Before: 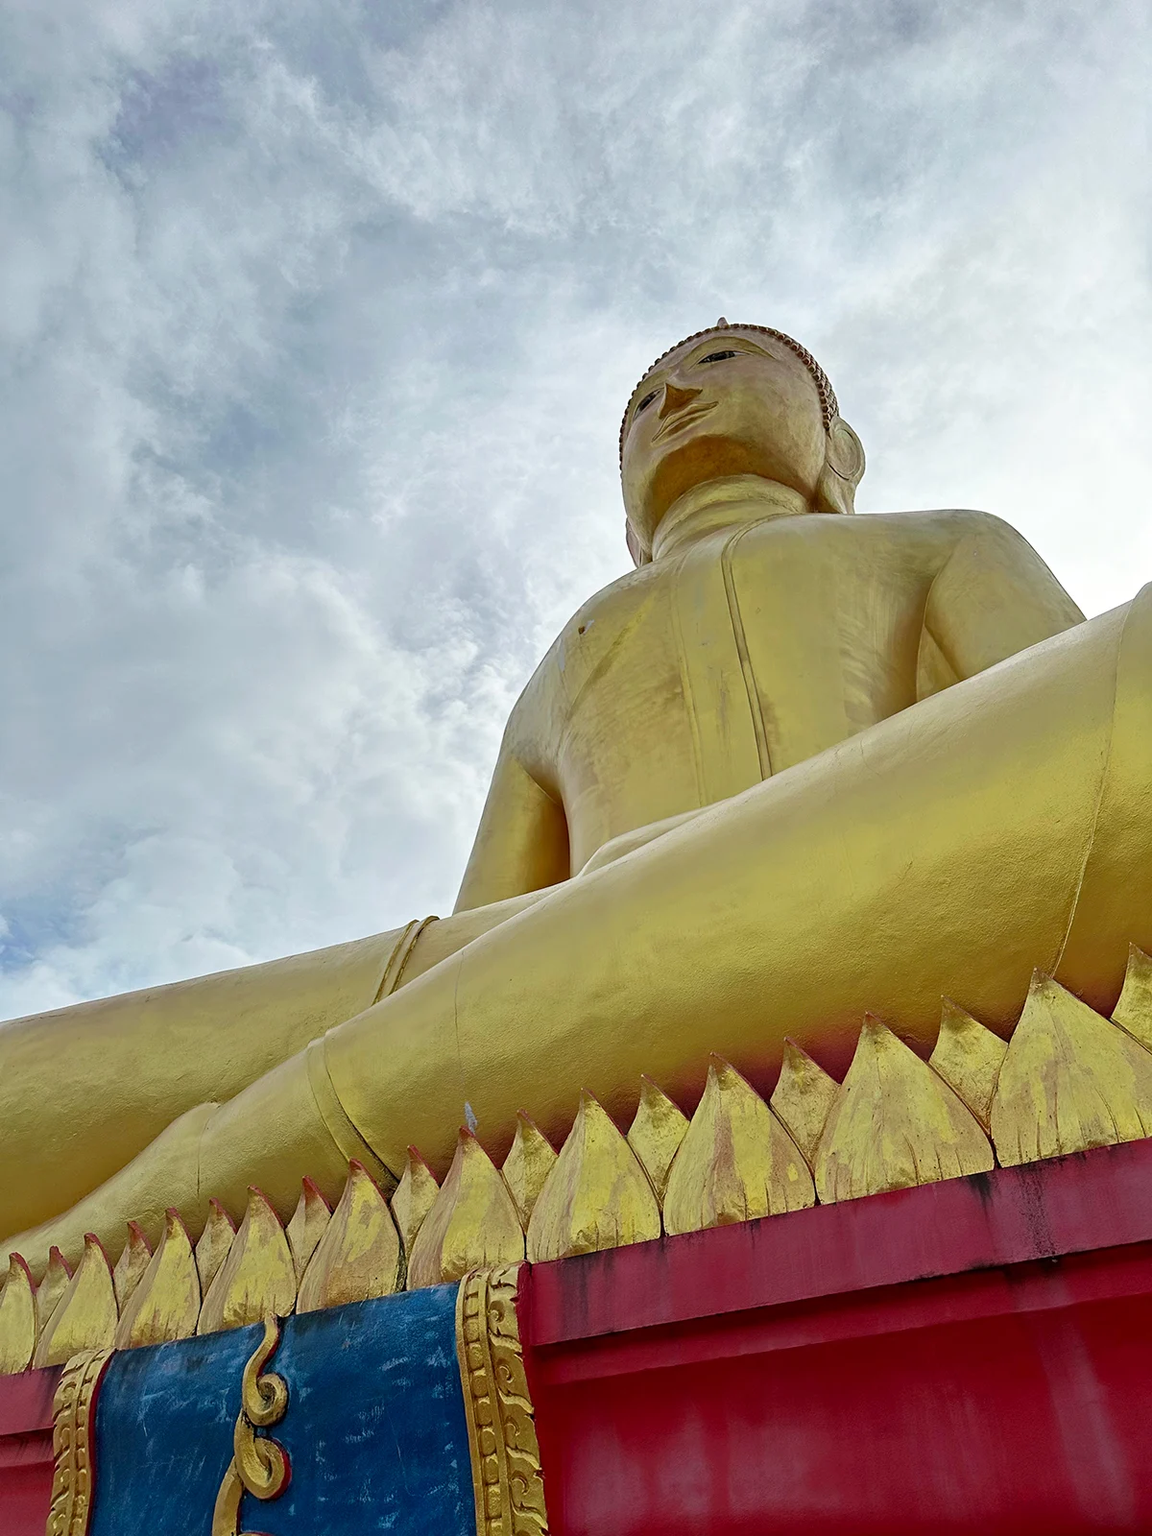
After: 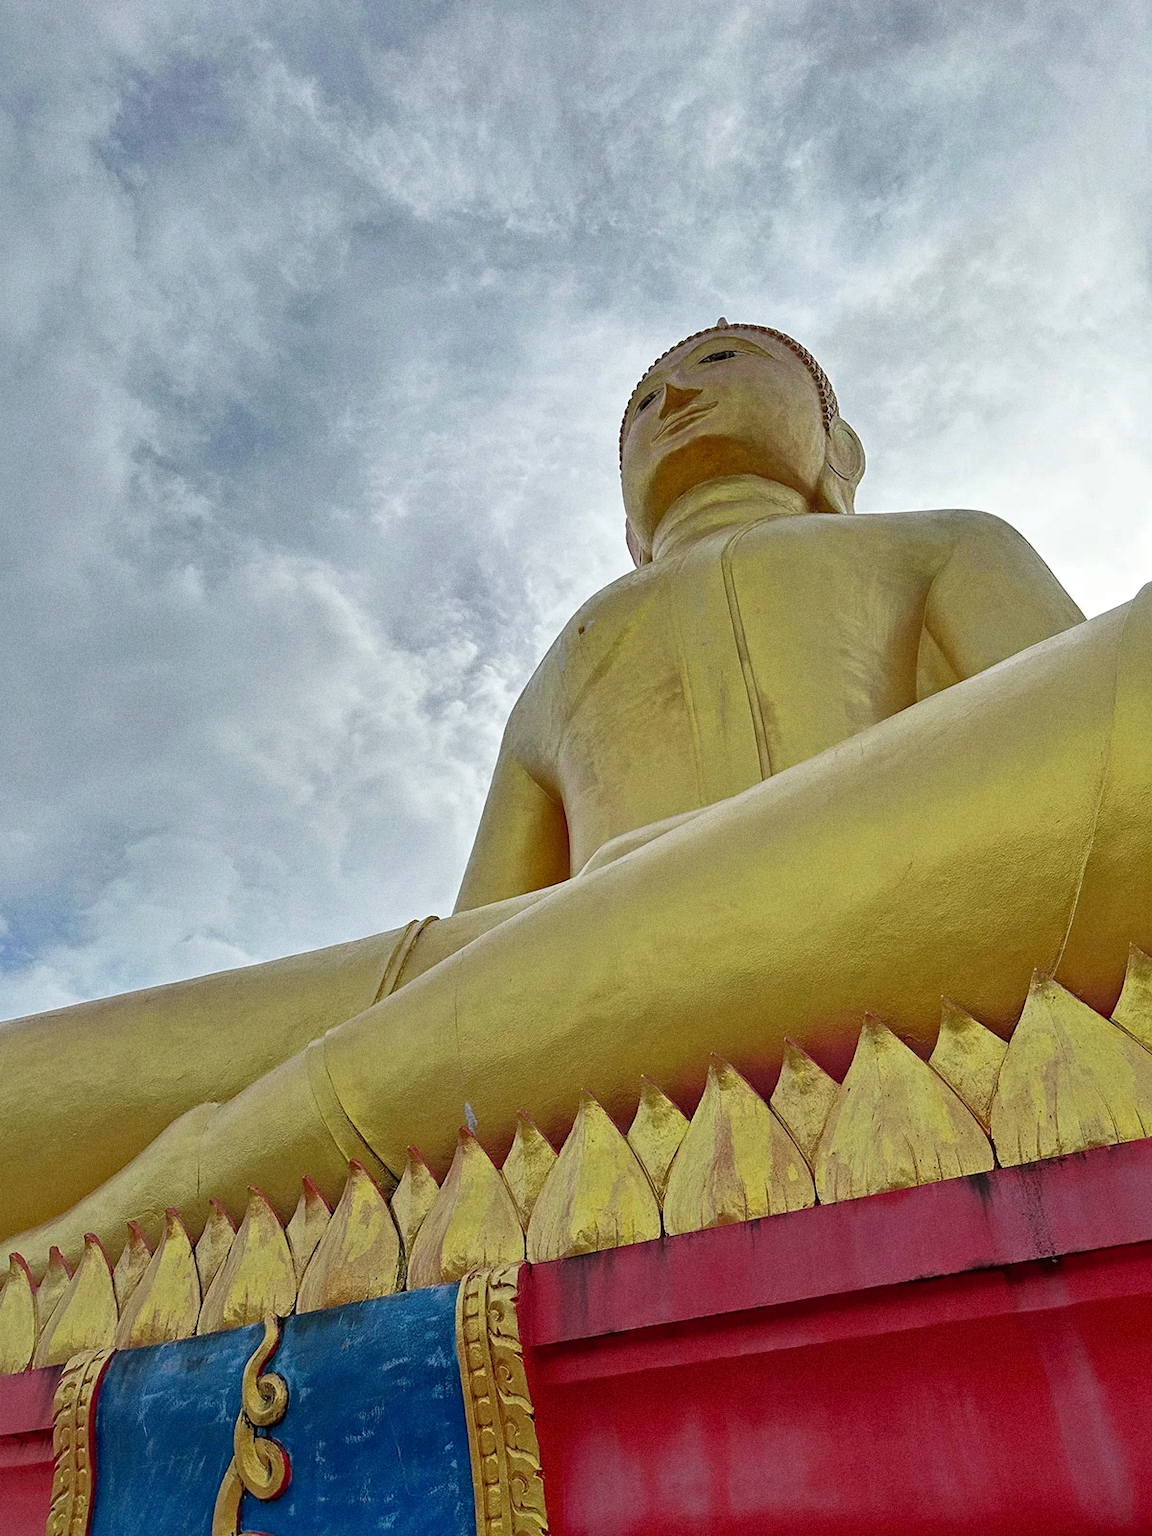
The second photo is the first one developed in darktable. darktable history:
grain: strength 26%
shadows and highlights: on, module defaults
